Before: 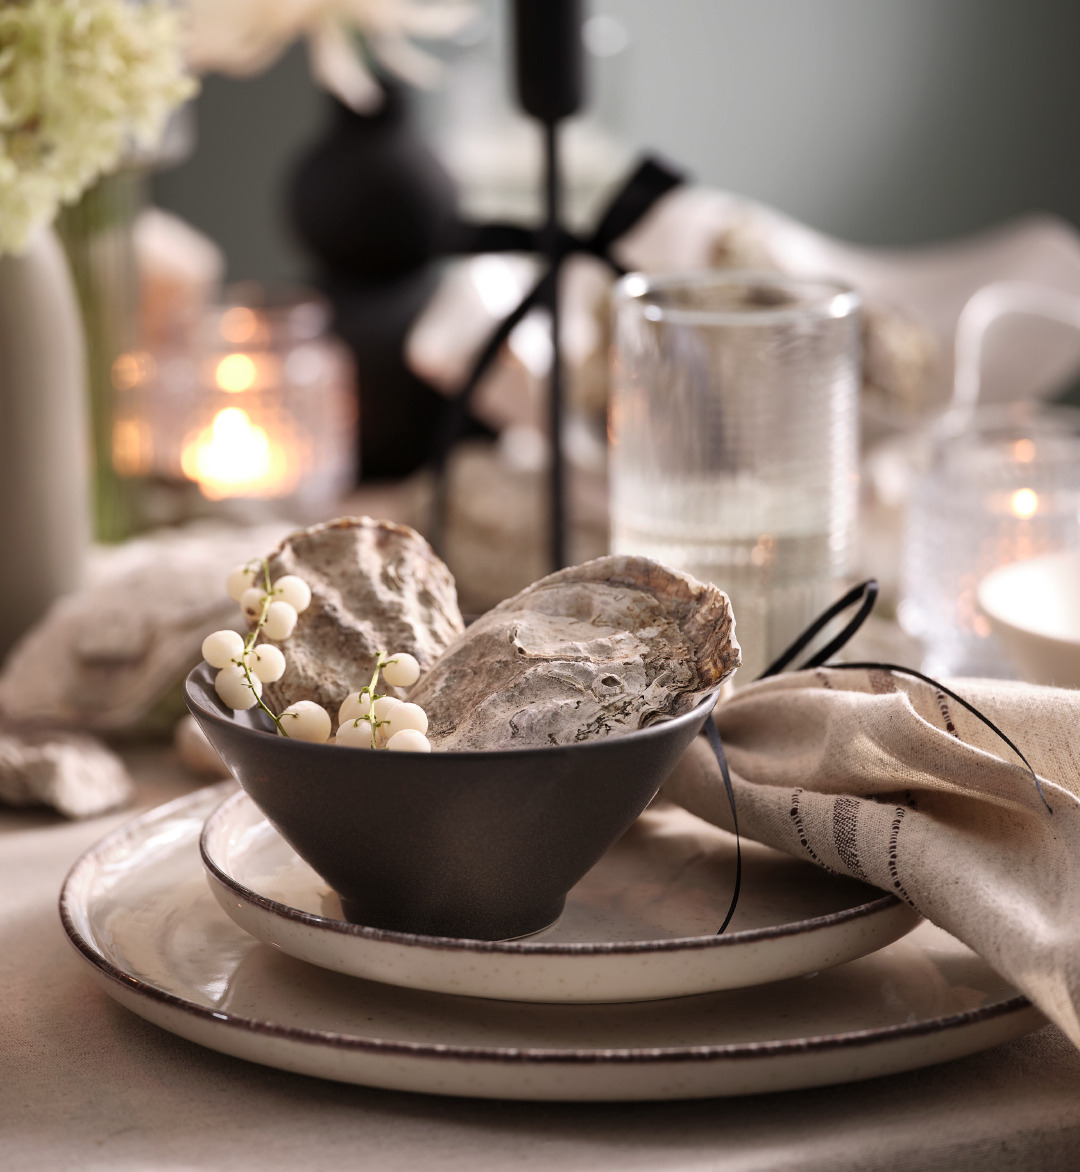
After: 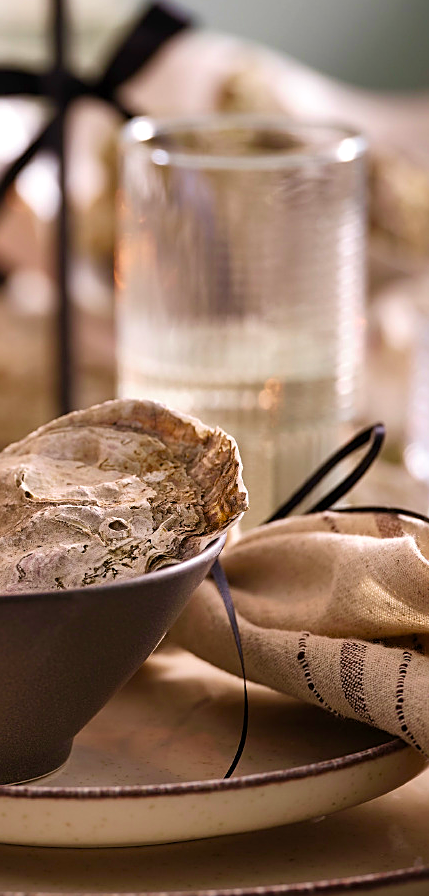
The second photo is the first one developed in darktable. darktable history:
sharpen: on, module defaults
shadows and highlights: shadows 12, white point adjustment 1.2, soften with gaussian
crop: left 45.721%, top 13.393%, right 14.118%, bottom 10.01%
velvia: on, module defaults
color balance rgb: perceptual saturation grading › global saturation 20%, perceptual saturation grading › highlights -25%, perceptual saturation grading › shadows 25%, global vibrance 50%
